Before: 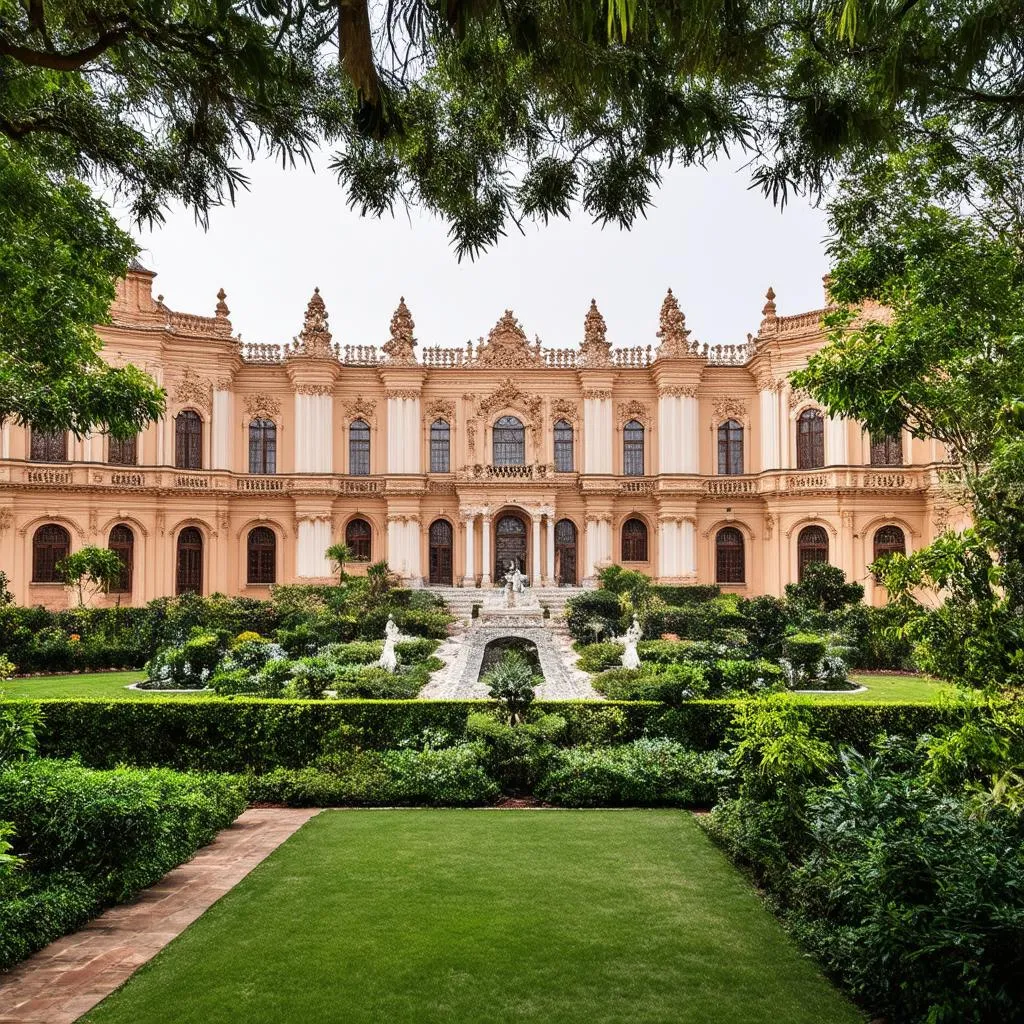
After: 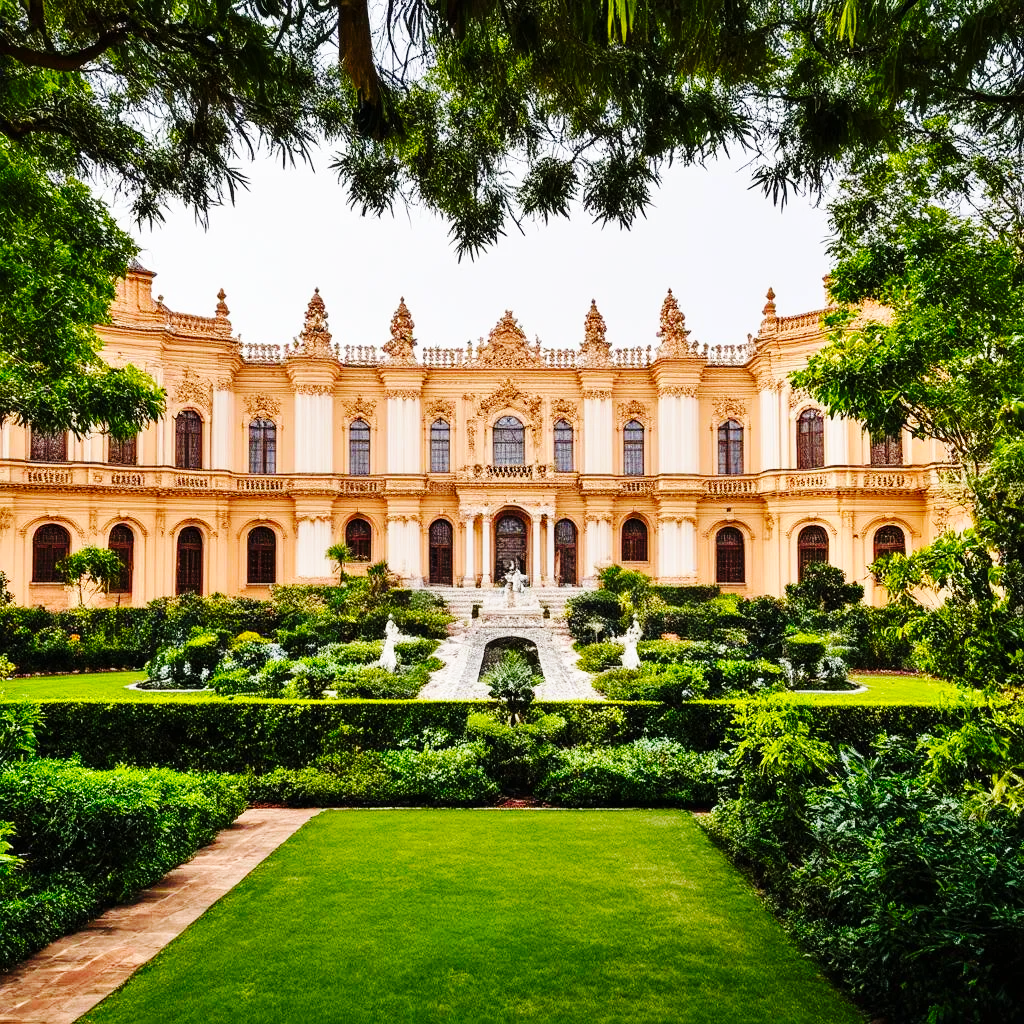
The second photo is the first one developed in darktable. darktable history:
base curve: curves: ch0 [(0, 0) (0.036, 0.025) (0.121, 0.166) (0.206, 0.329) (0.605, 0.79) (1, 1)], preserve colors none
color balance rgb: perceptual saturation grading › global saturation 20%, global vibrance 20%
white balance: emerald 1
